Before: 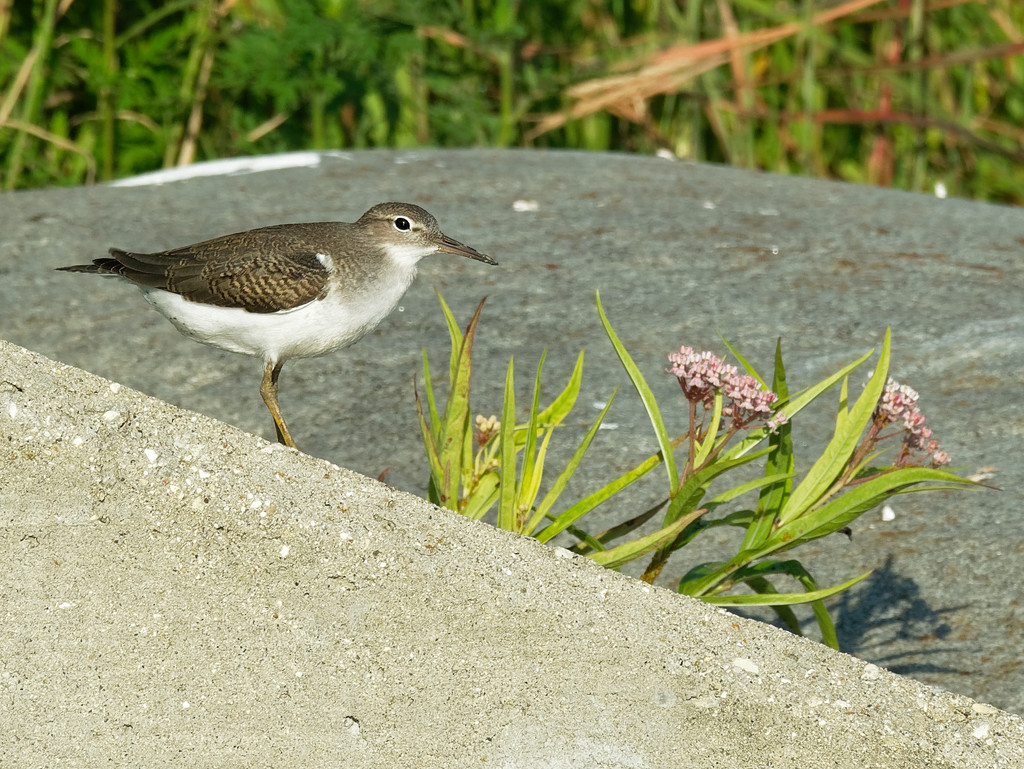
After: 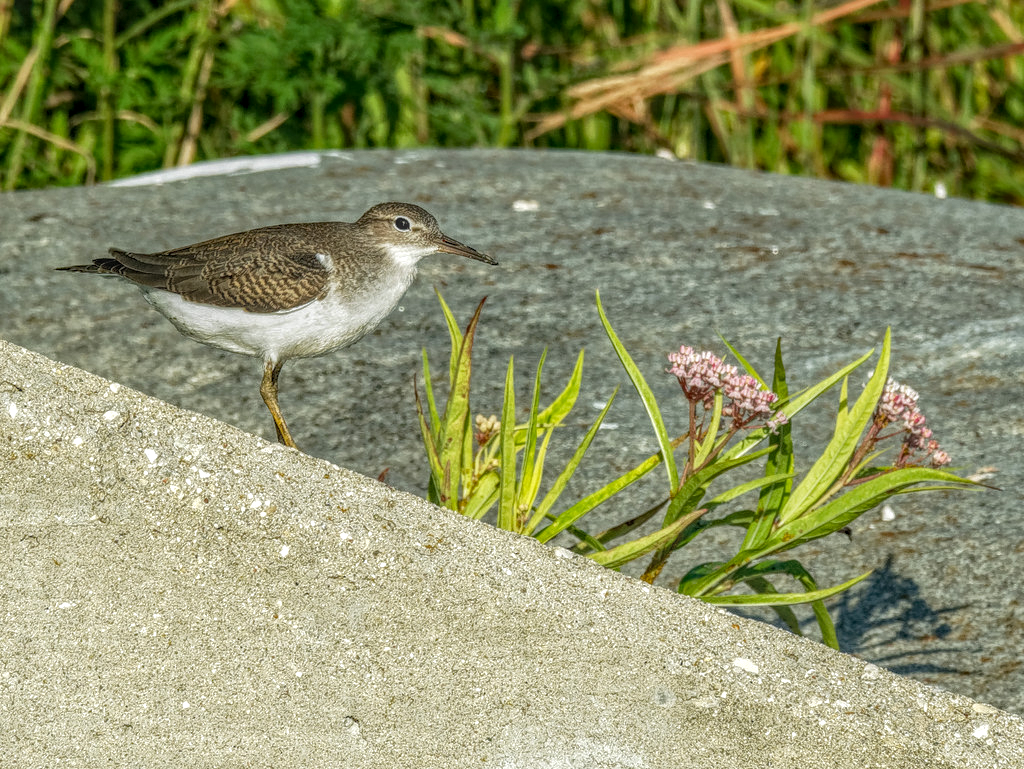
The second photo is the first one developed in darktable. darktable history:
local contrast: highlights 4%, shadows 6%, detail 201%, midtone range 0.249
haze removal: compatibility mode true, adaptive false
